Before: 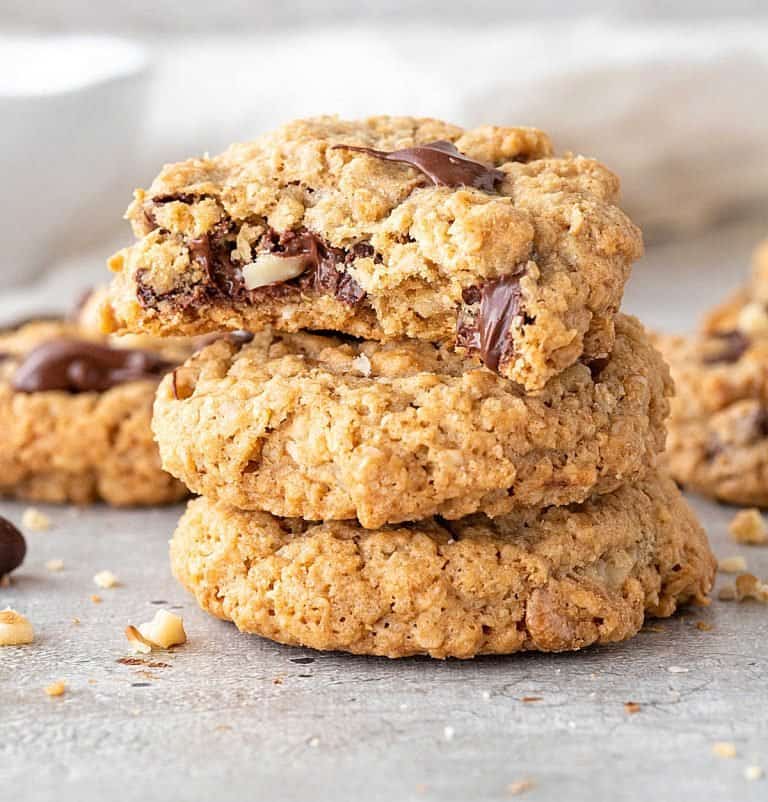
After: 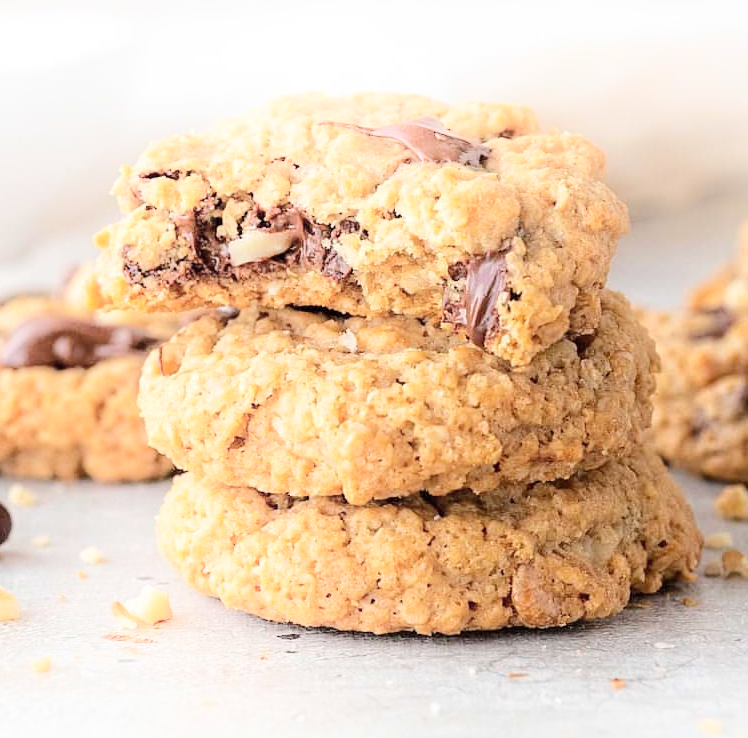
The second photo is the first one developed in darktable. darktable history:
crop: left 1.861%, top 3.001%, right 0.72%, bottom 4.91%
shadows and highlights: shadows -22.15, highlights 99.73, highlights color adjustment 41.17%, soften with gaussian
